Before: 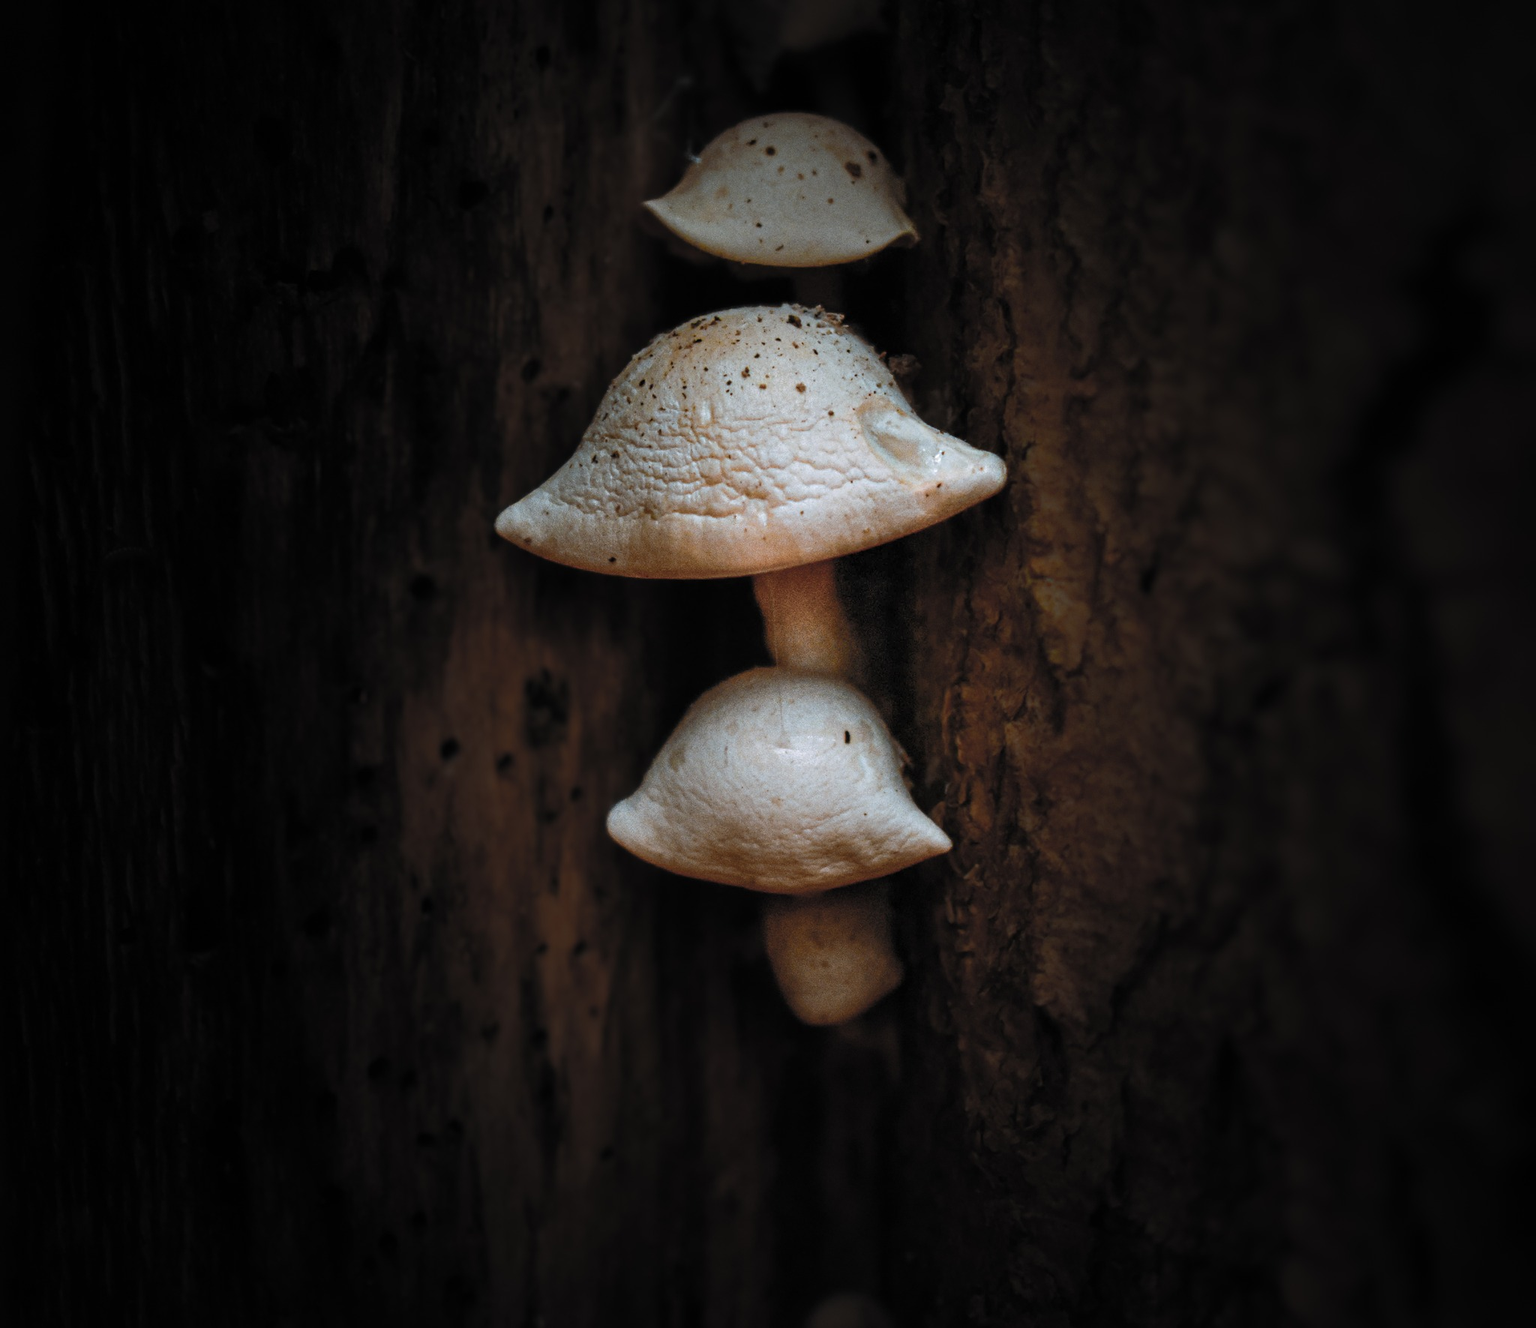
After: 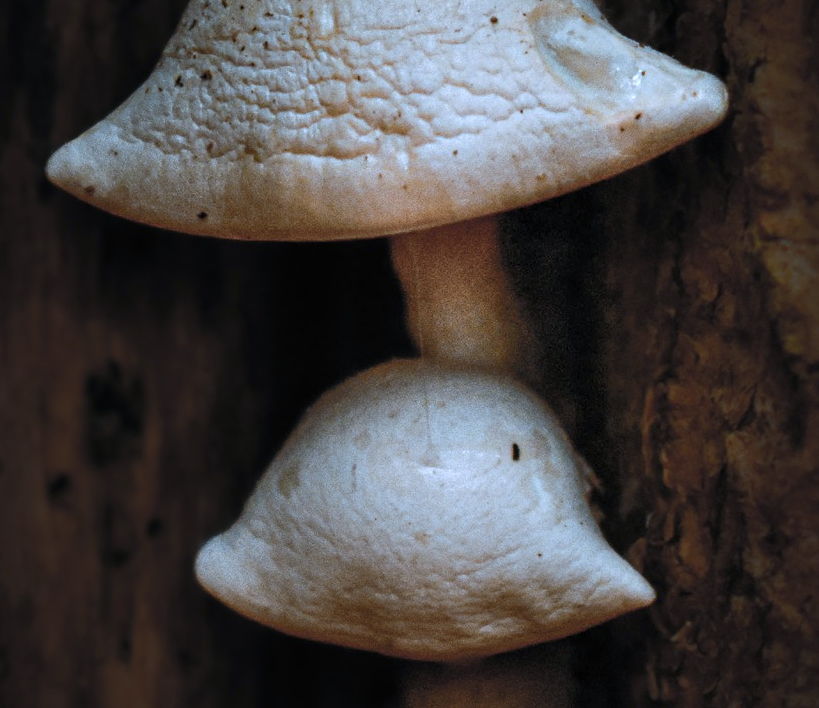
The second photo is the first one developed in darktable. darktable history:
crop: left 30%, top 30%, right 30%, bottom 30%
white balance: red 0.924, blue 1.095
